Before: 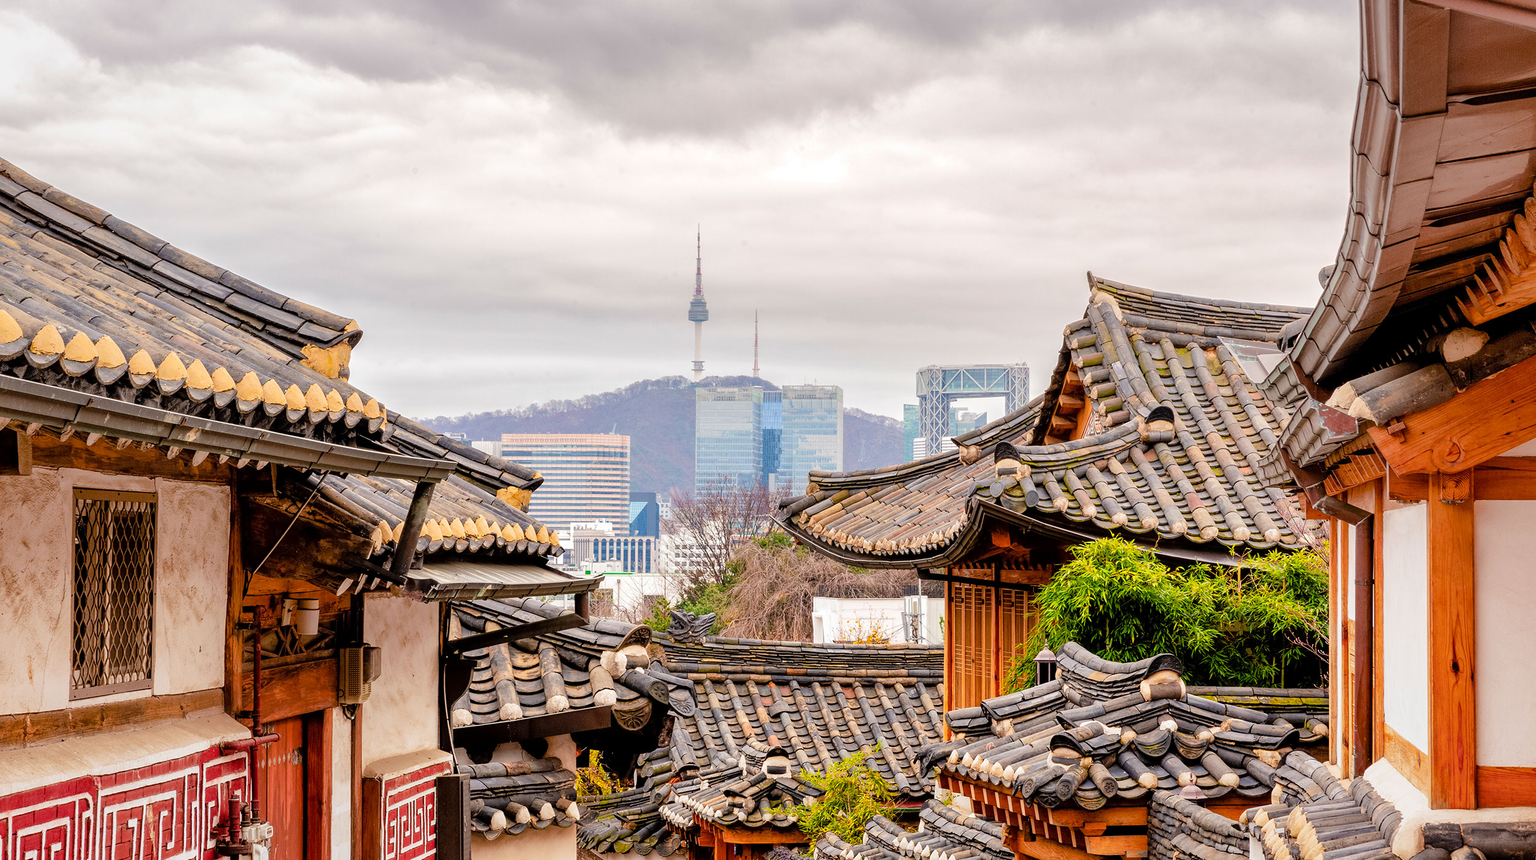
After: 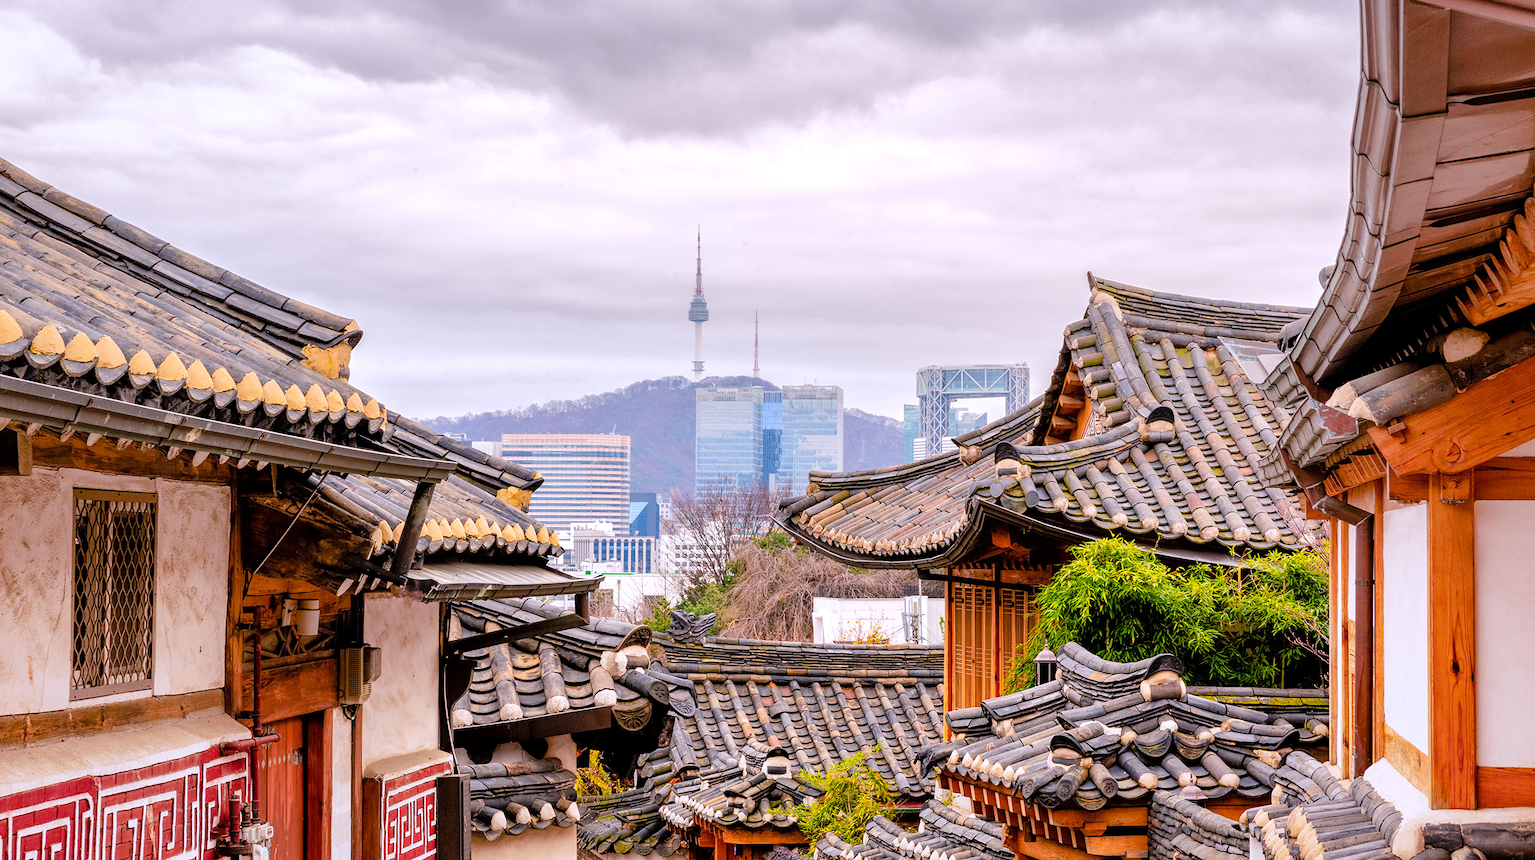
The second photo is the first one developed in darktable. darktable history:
white balance: red 1.004, blue 1.096
levels: levels [0, 0.492, 0.984]
